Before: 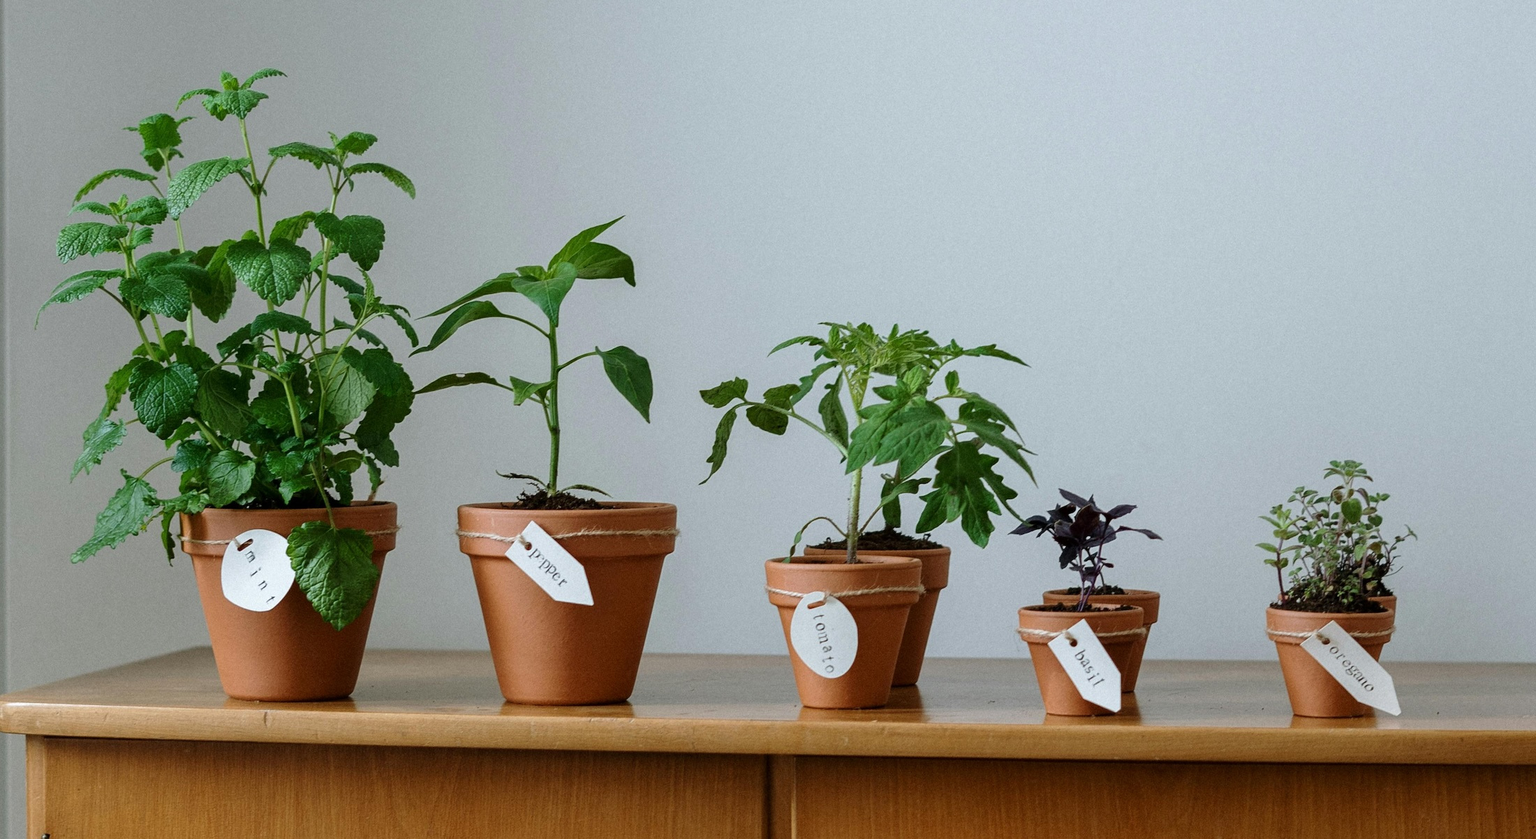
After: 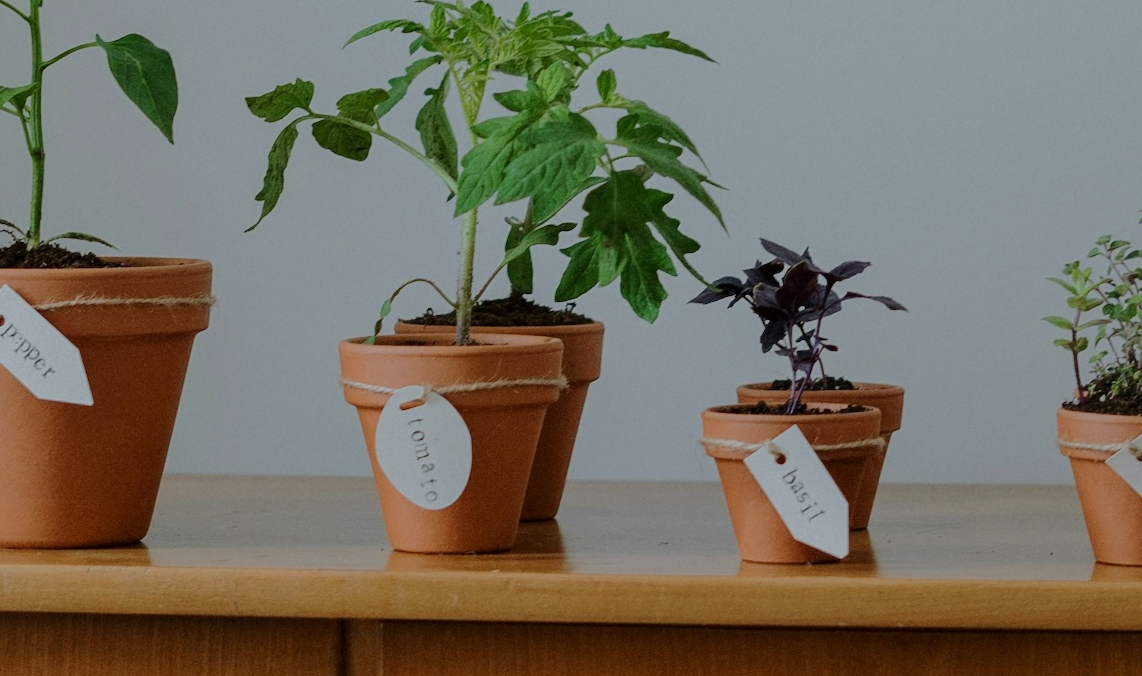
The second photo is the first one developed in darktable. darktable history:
tone equalizer: -8 EV -0.016 EV, -7 EV 0.022 EV, -6 EV -0.005 EV, -5 EV 0.007 EV, -4 EV -0.051 EV, -3 EV -0.237 EV, -2 EV -0.684 EV, -1 EV -0.99 EV, +0 EV -0.983 EV, edges refinement/feathering 500, mask exposure compensation -1.57 EV, preserve details no
crop: left 34.413%, top 38.464%, right 13.635%, bottom 5.226%
